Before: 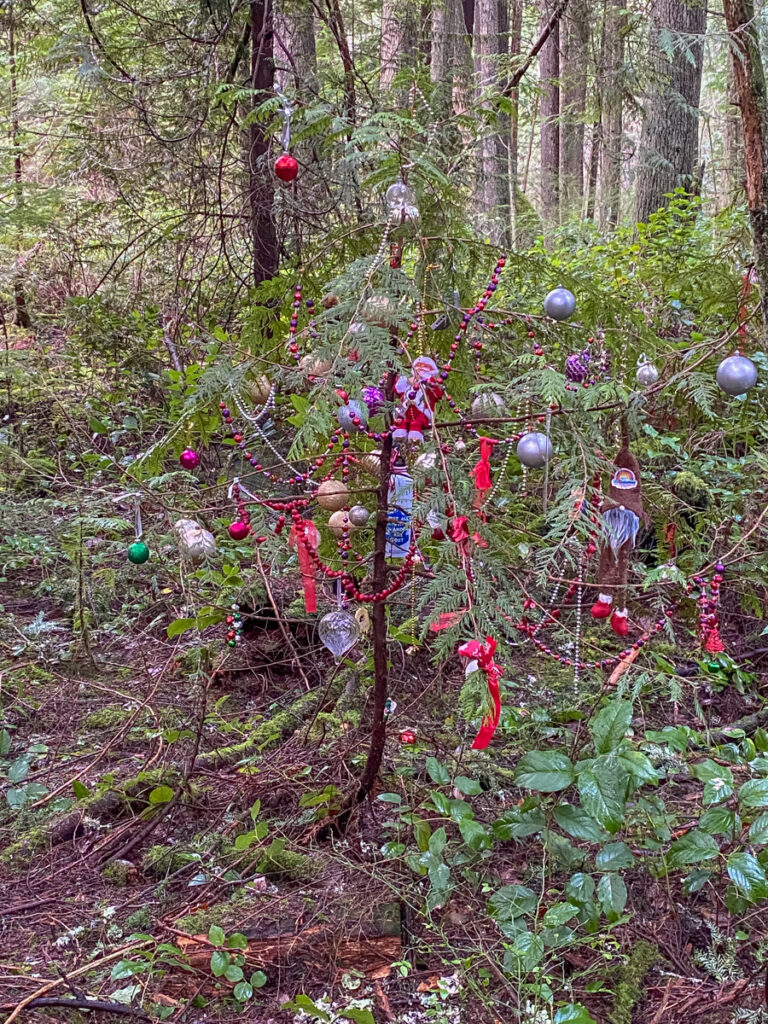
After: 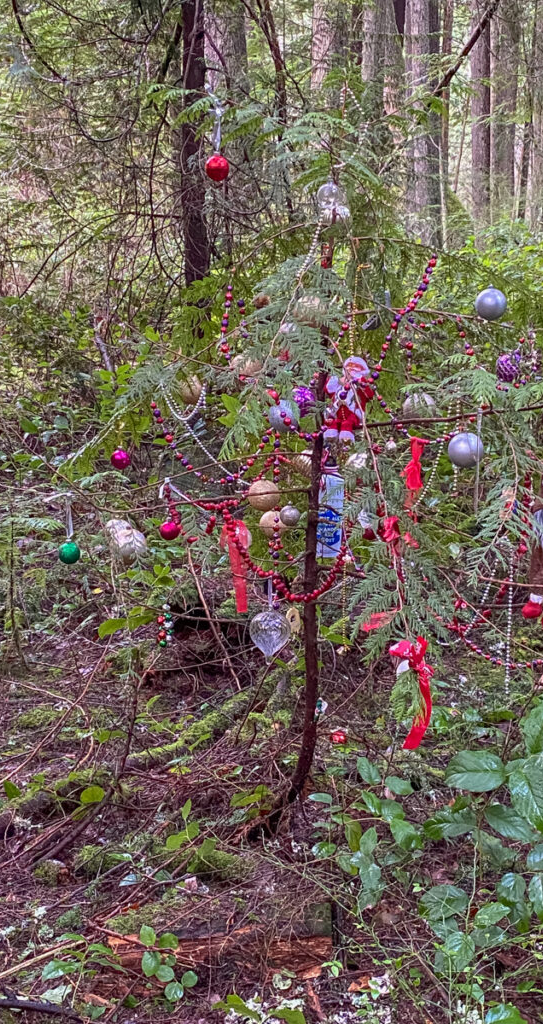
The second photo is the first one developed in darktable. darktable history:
crop and rotate: left 9.047%, right 20.223%
